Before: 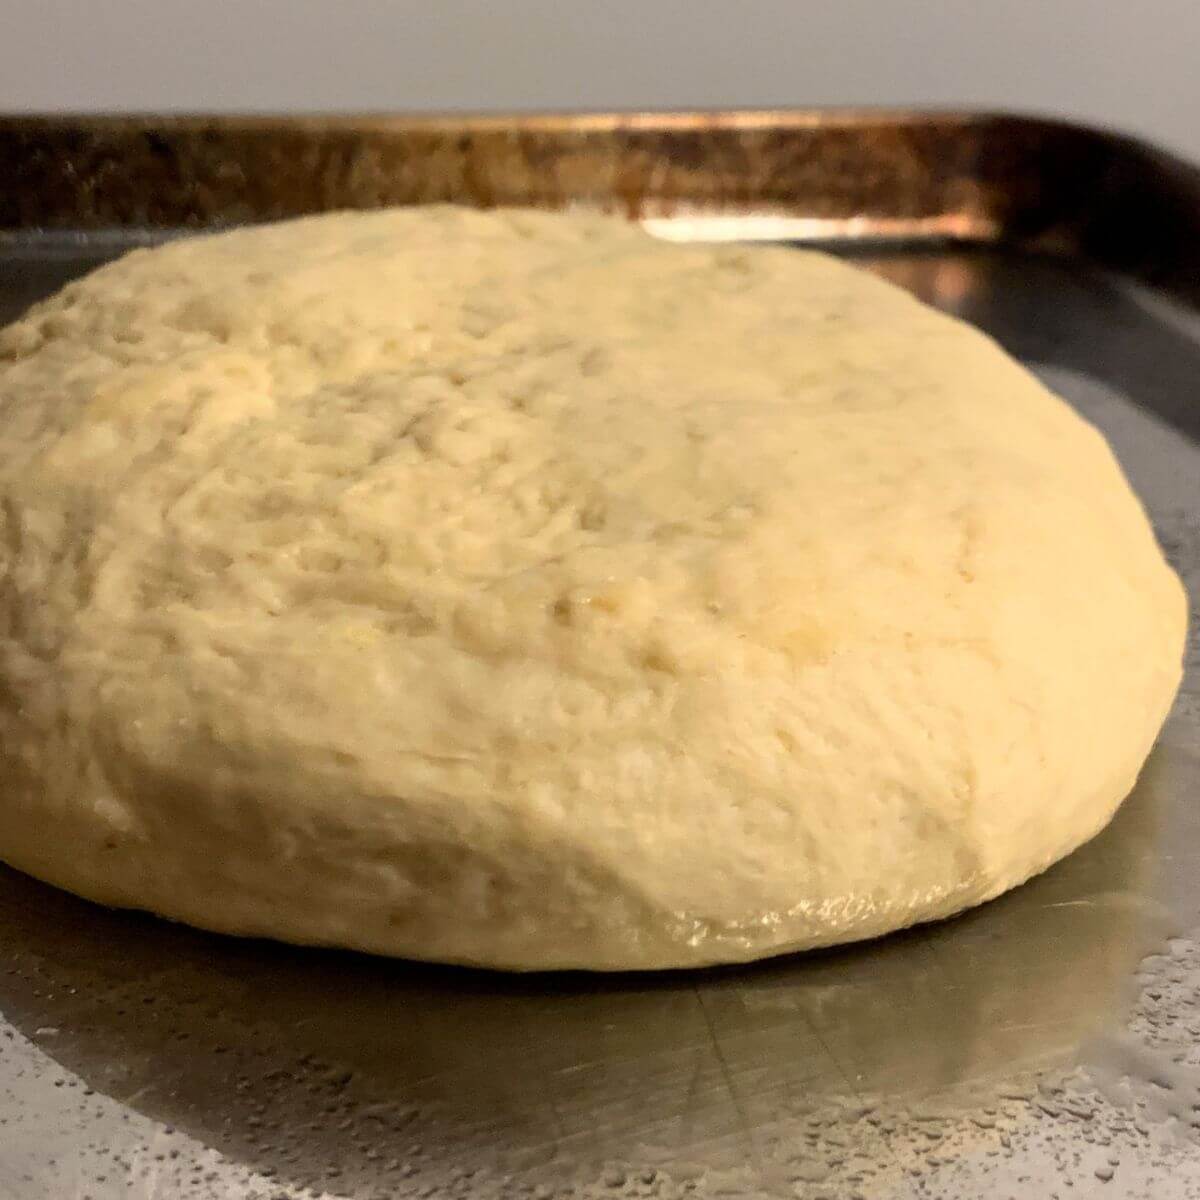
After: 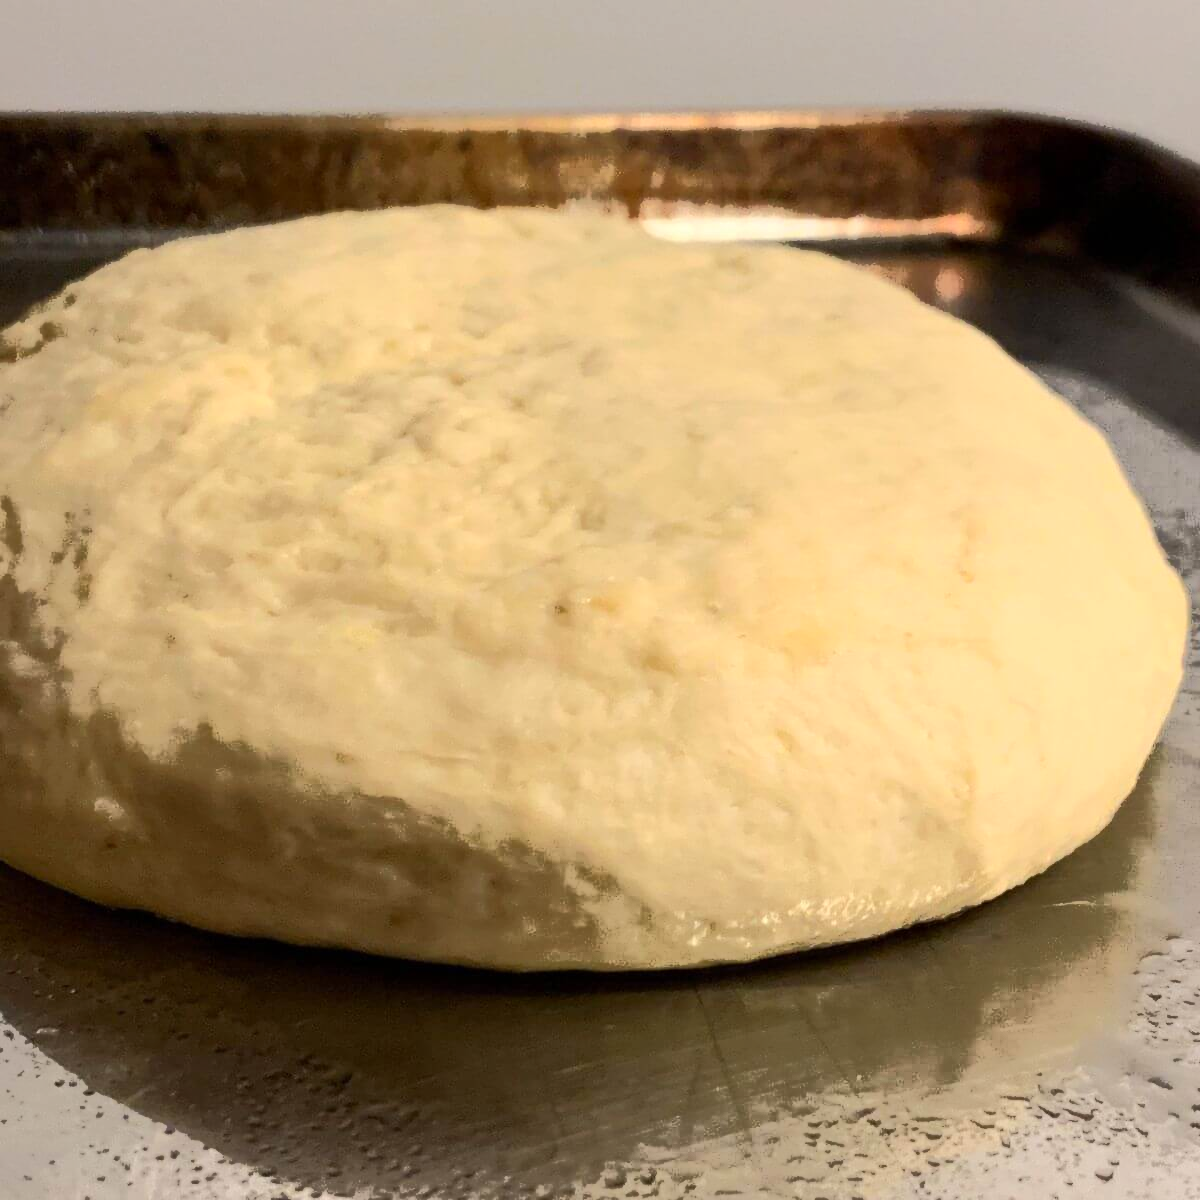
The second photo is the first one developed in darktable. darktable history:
tone curve: curves: ch0 [(0, 0) (0.003, 0.003) (0.011, 0.01) (0.025, 0.023) (0.044, 0.042) (0.069, 0.065) (0.1, 0.094) (0.136, 0.127) (0.177, 0.166) (0.224, 0.211) (0.277, 0.26) (0.335, 0.315) (0.399, 0.375) (0.468, 0.44) (0.543, 0.658) (0.623, 0.718) (0.709, 0.782) (0.801, 0.851) (0.898, 0.923) (1, 1)], color space Lab, independent channels, preserve colors none
